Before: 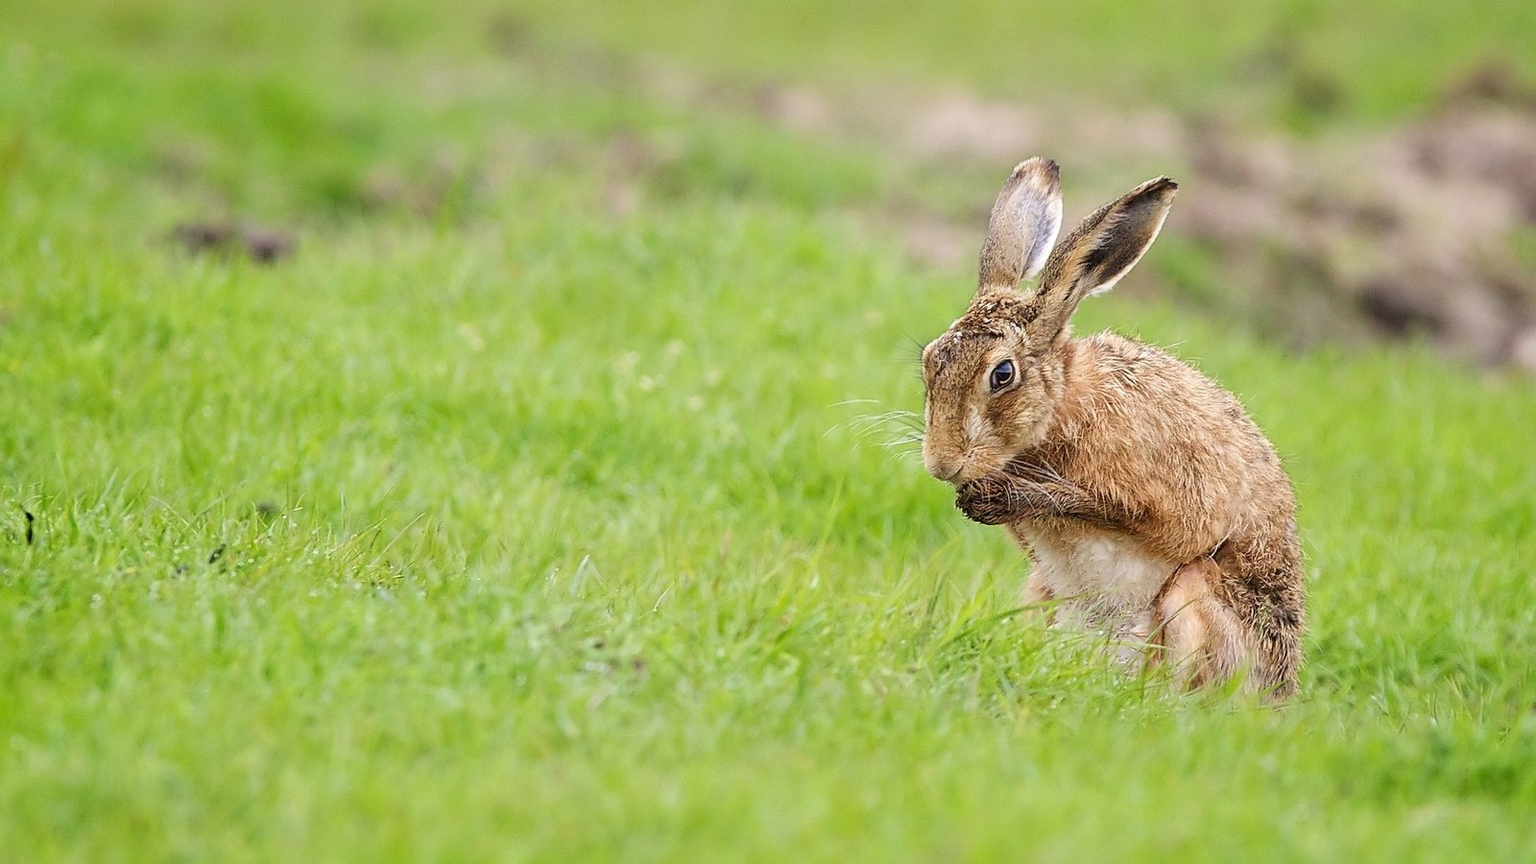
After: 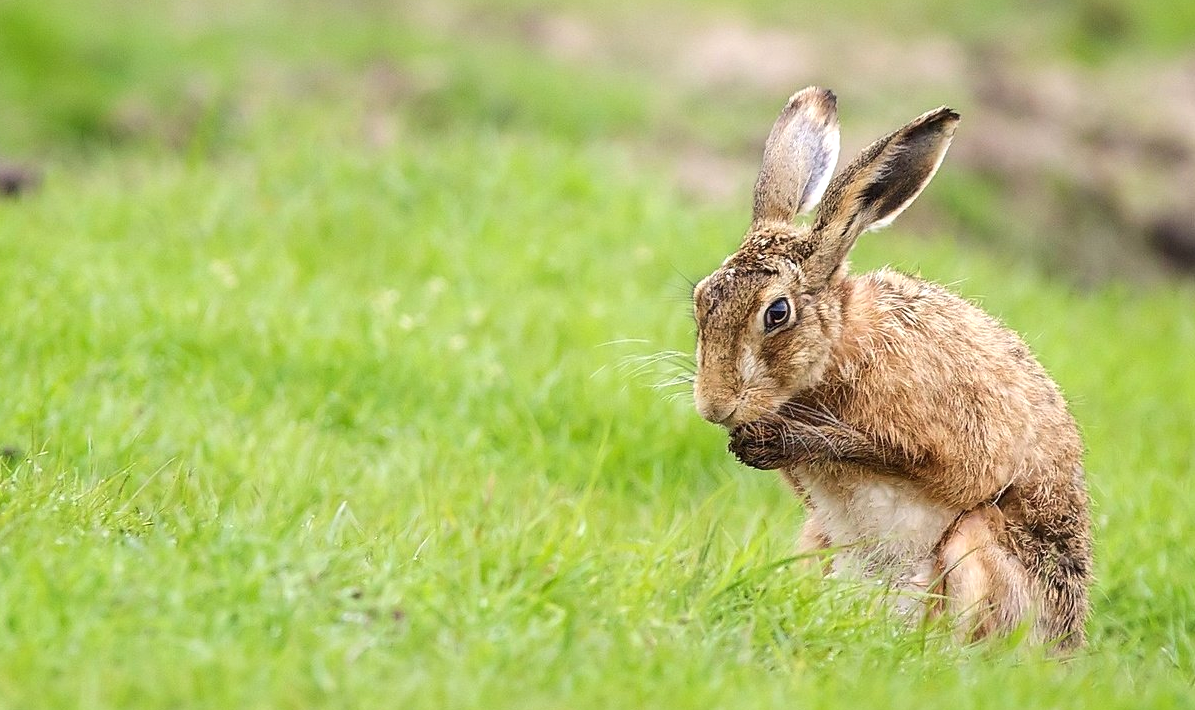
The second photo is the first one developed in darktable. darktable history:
tone equalizer: -8 EV -0.001 EV, -7 EV 0.001 EV, -6 EV -0.002 EV, -5 EV -0.015 EV, -4 EV -0.069 EV, -3 EV -0.196 EV, -2 EV -0.282 EV, -1 EV 0.114 EV, +0 EV 0.304 EV
crop: left 16.732%, top 8.573%, right 8.571%, bottom 12.523%
